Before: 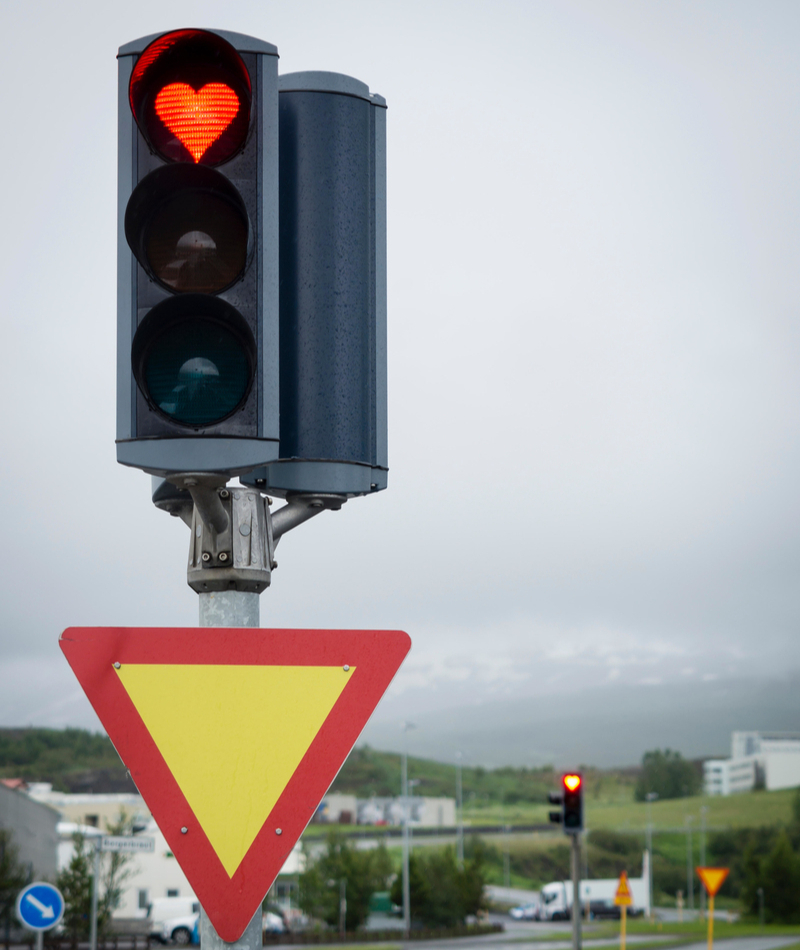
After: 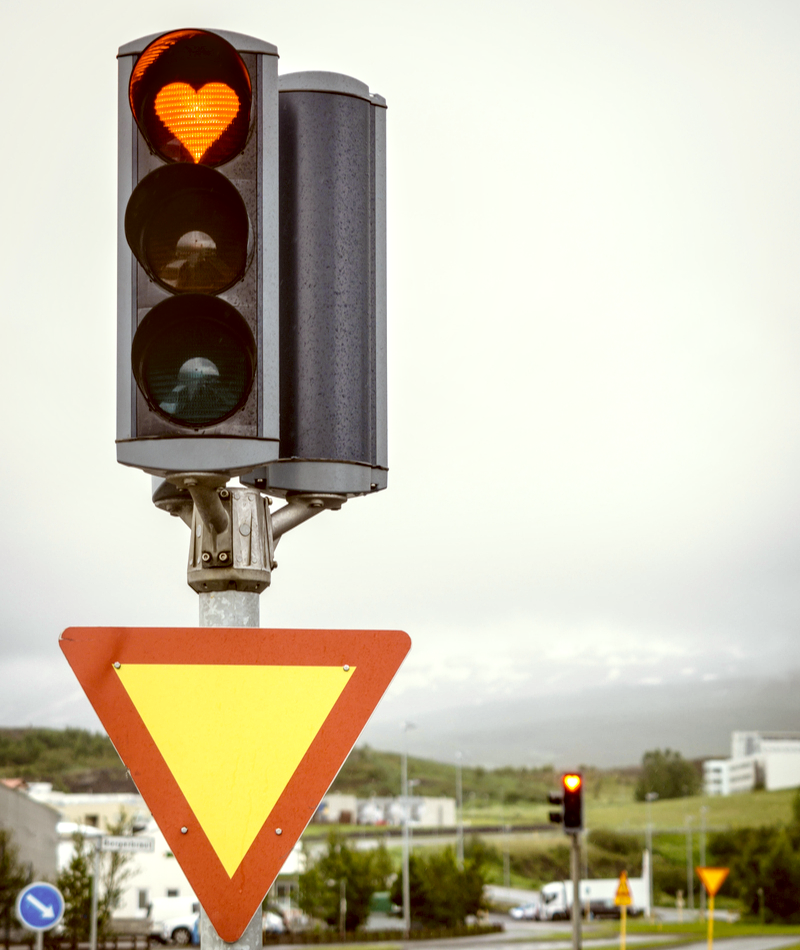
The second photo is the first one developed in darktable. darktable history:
exposure: exposure 0.2 EV, compensate highlight preservation false
local contrast: highlights 59%, detail 145%
tone curve: curves: ch0 [(0, 0) (0.003, 0.022) (0.011, 0.025) (0.025, 0.032) (0.044, 0.055) (0.069, 0.089) (0.1, 0.133) (0.136, 0.18) (0.177, 0.231) (0.224, 0.291) (0.277, 0.35) (0.335, 0.42) (0.399, 0.496) (0.468, 0.561) (0.543, 0.632) (0.623, 0.706) (0.709, 0.783) (0.801, 0.865) (0.898, 0.947) (1, 1)], preserve colors none
color correction: highlights a* -5.94, highlights b* 9.48, shadows a* 10.12, shadows b* 23.94
color contrast: green-magenta contrast 0.8, blue-yellow contrast 1.1, unbound 0
white balance: red 1.05, blue 1.072
